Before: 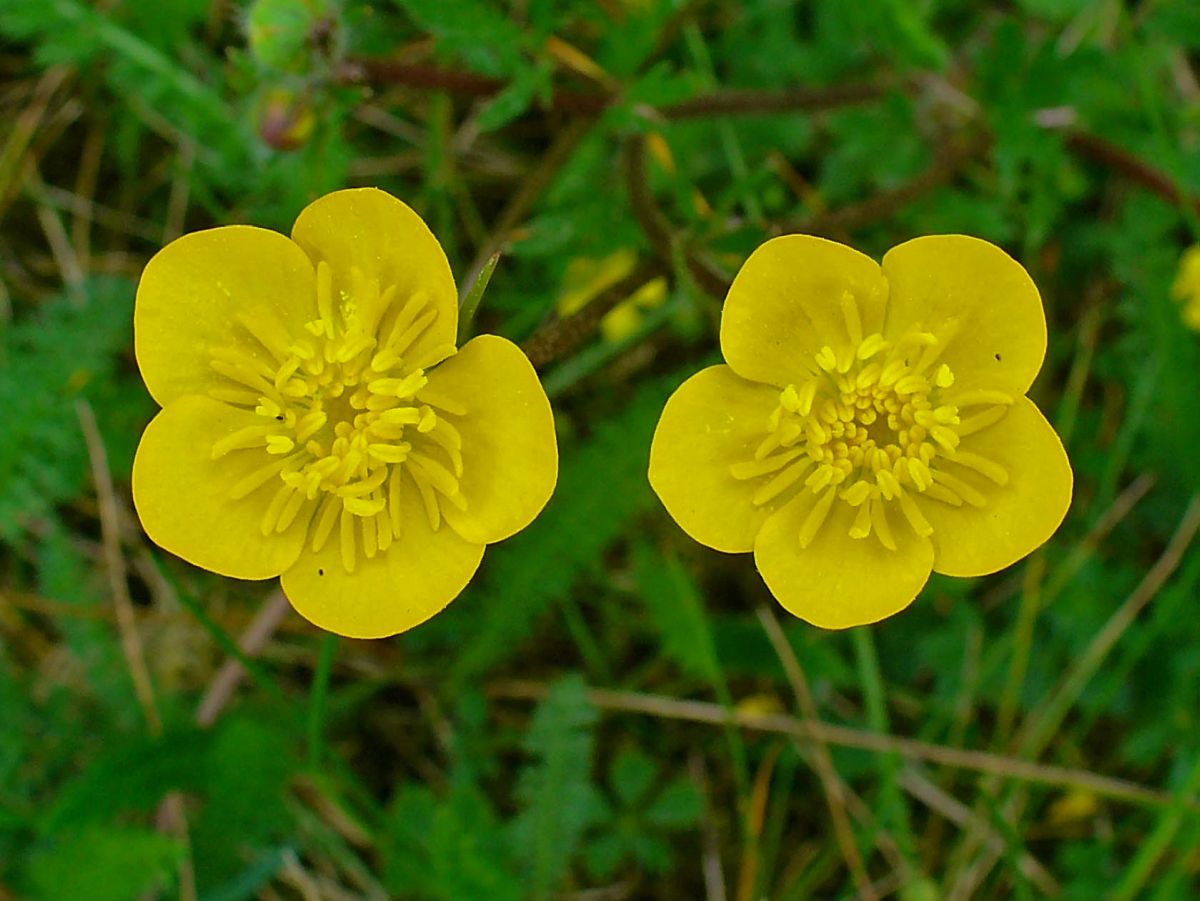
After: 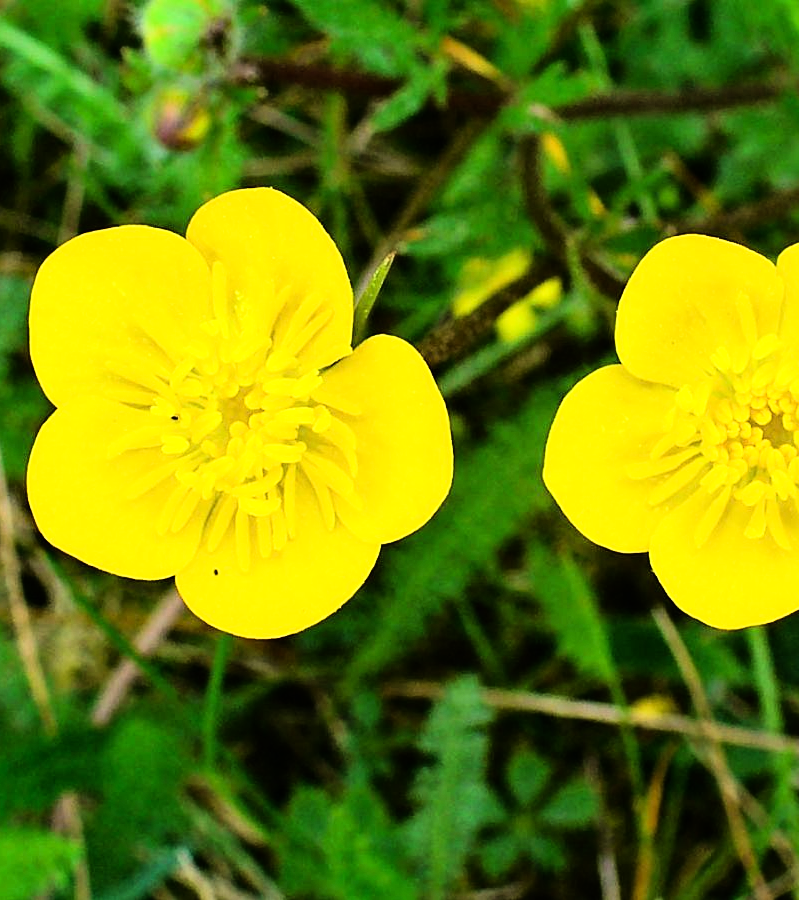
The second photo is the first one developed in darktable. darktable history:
crop and rotate: left 8.786%, right 24.548%
rgb curve: curves: ch0 [(0, 0) (0.21, 0.15) (0.24, 0.21) (0.5, 0.75) (0.75, 0.96) (0.89, 0.99) (1, 1)]; ch1 [(0, 0.02) (0.21, 0.13) (0.25, 0.2) (0.5, 0.67) (0.75, 0.9) (0.89, 0.97) (1, 1)]; ch2 [(0, 0.02) (0.21, 0.13) (0.25, 0.2) (0.5, 0.67) (0.75, 0.9) (0.89, 0.97) (1, 1)], compensate middle gray true
